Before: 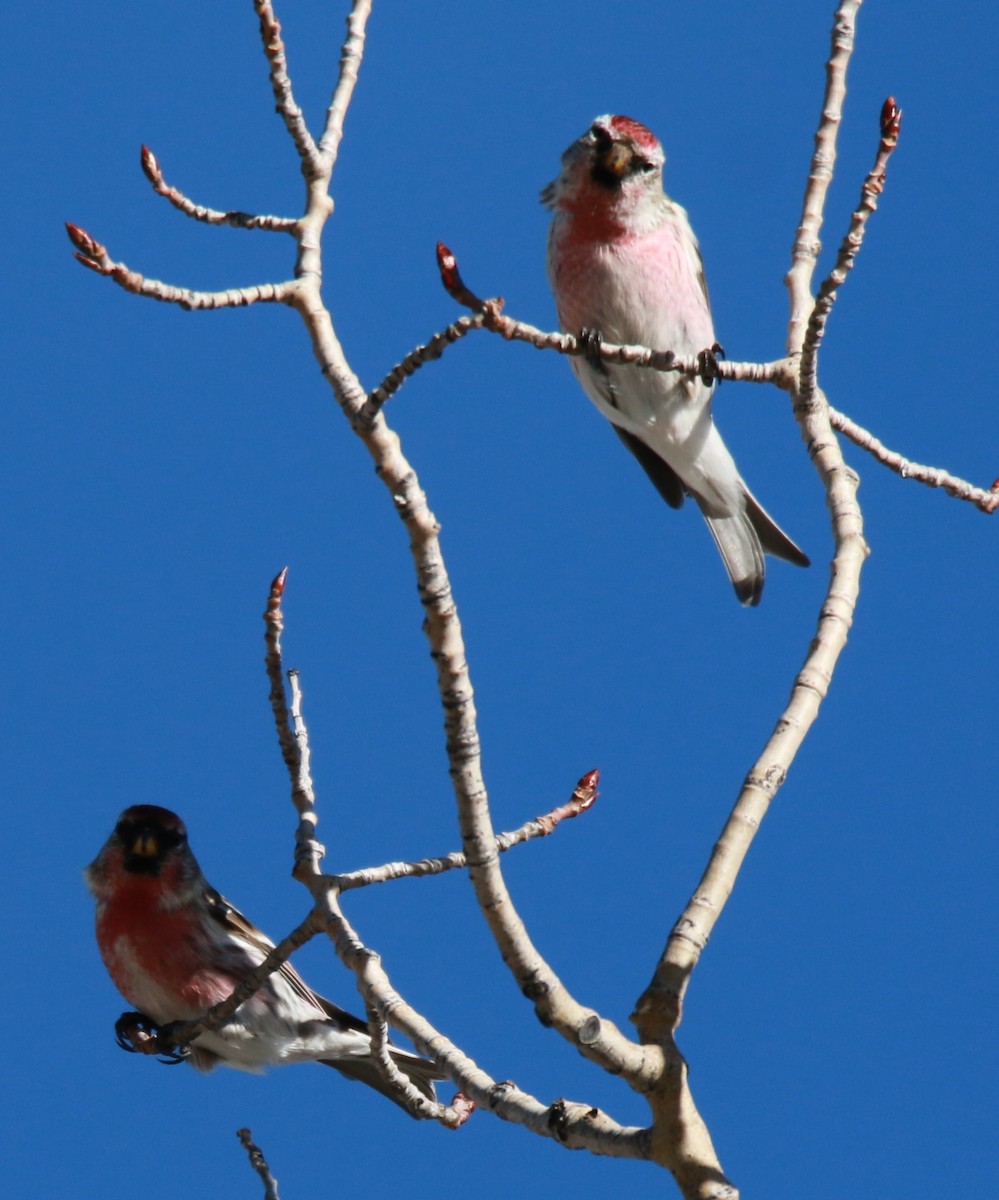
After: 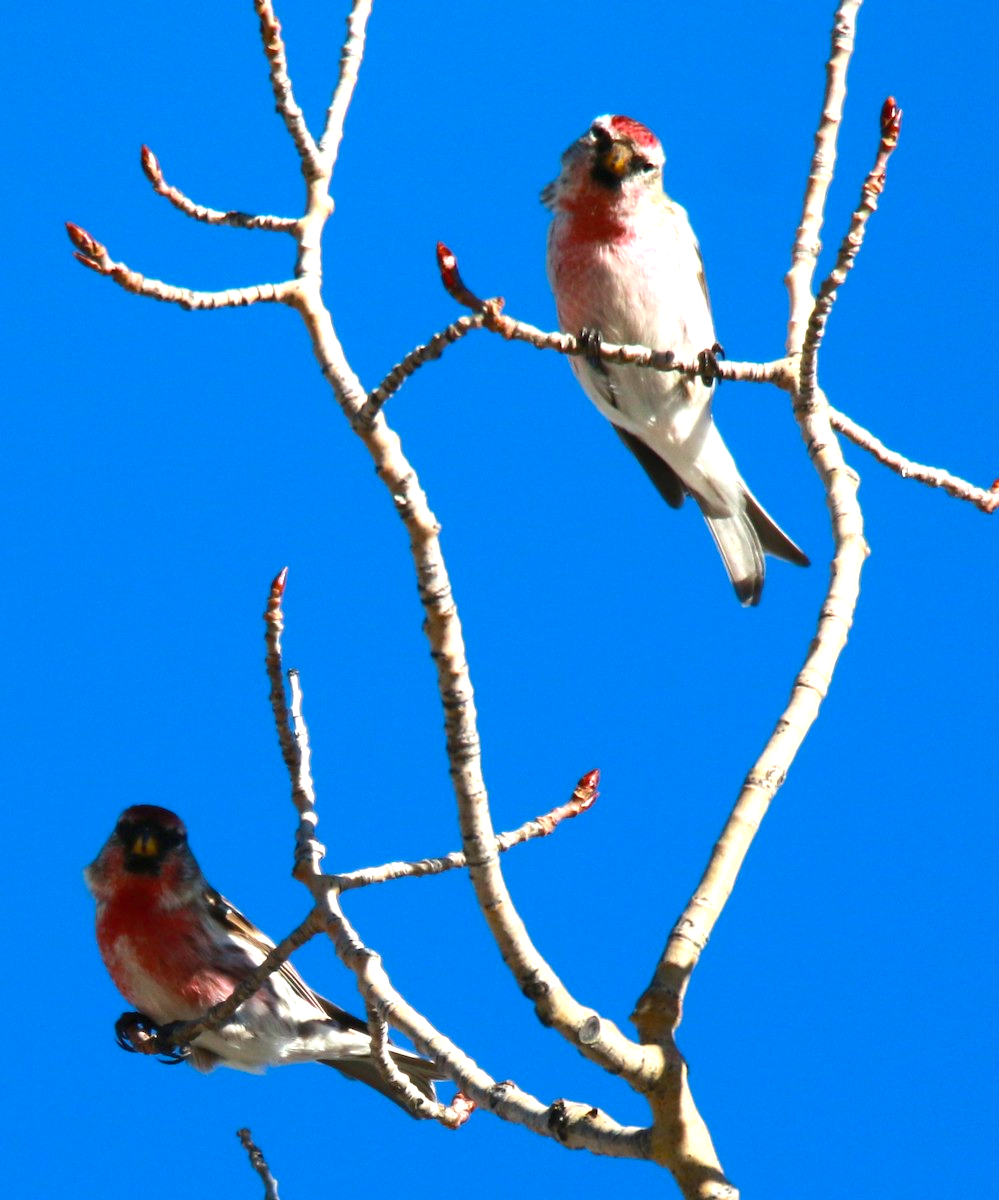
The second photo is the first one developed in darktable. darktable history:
color balance rgb: highlights gain › luminance 6.503%, highlights gain › chroma 1.243%, highlights gain › hue 90.47°, perceptual saturation grading › global saturation 19.779%, global vibrance 31.914%
exposure: exposure 0.782 EV, compensate highlight preservation false
